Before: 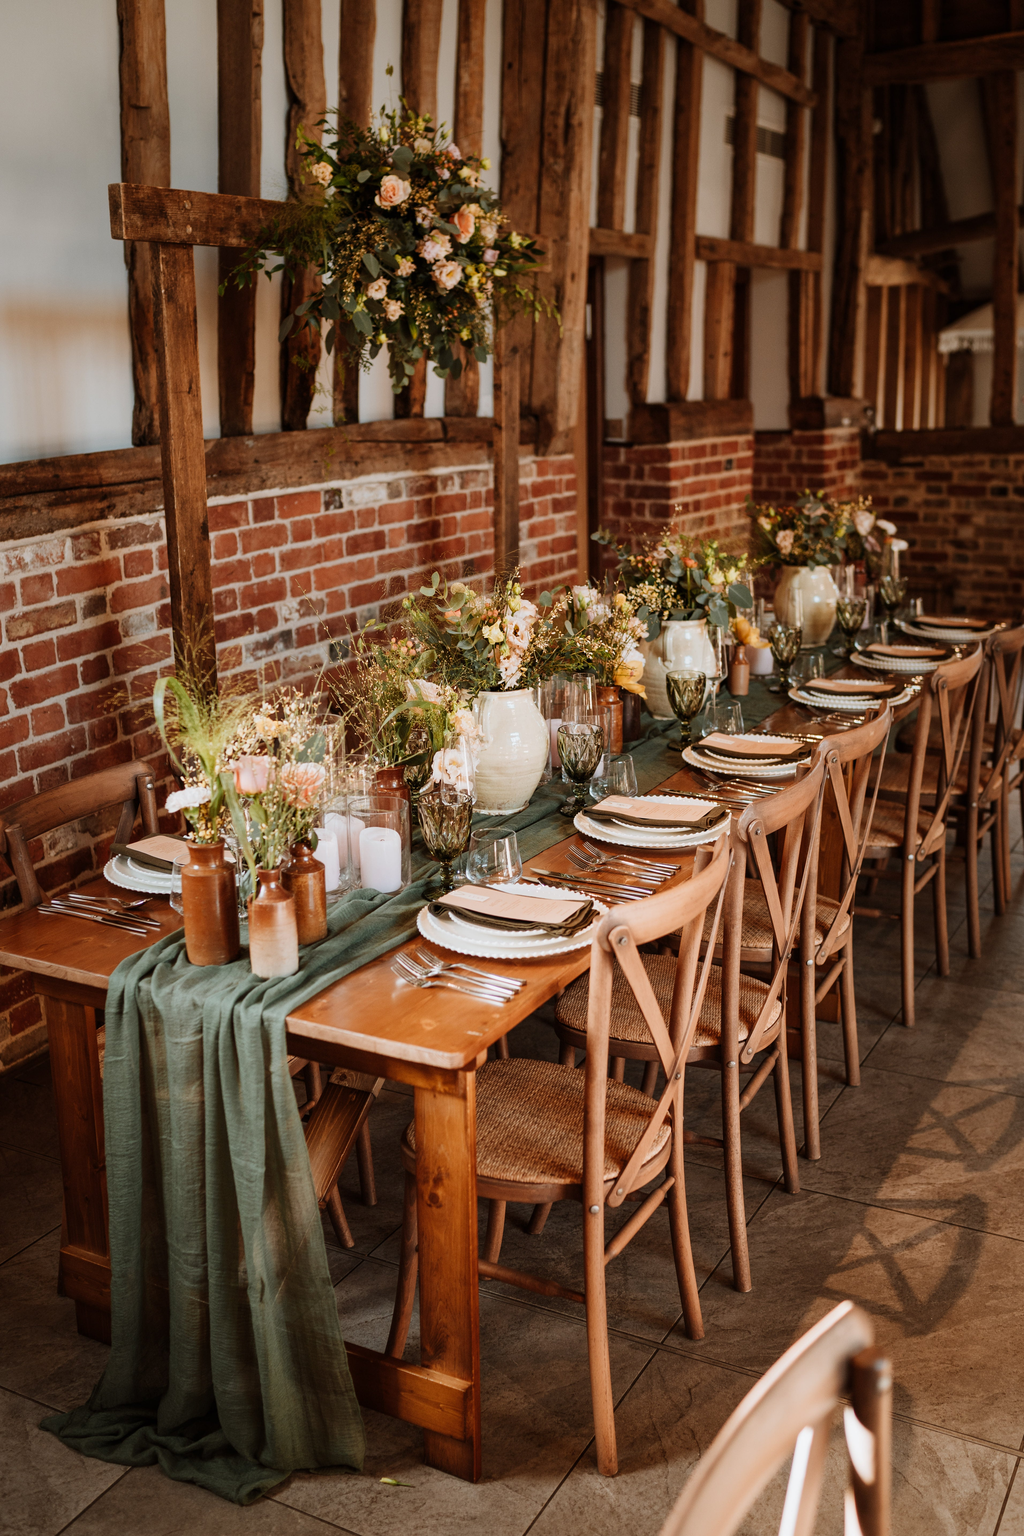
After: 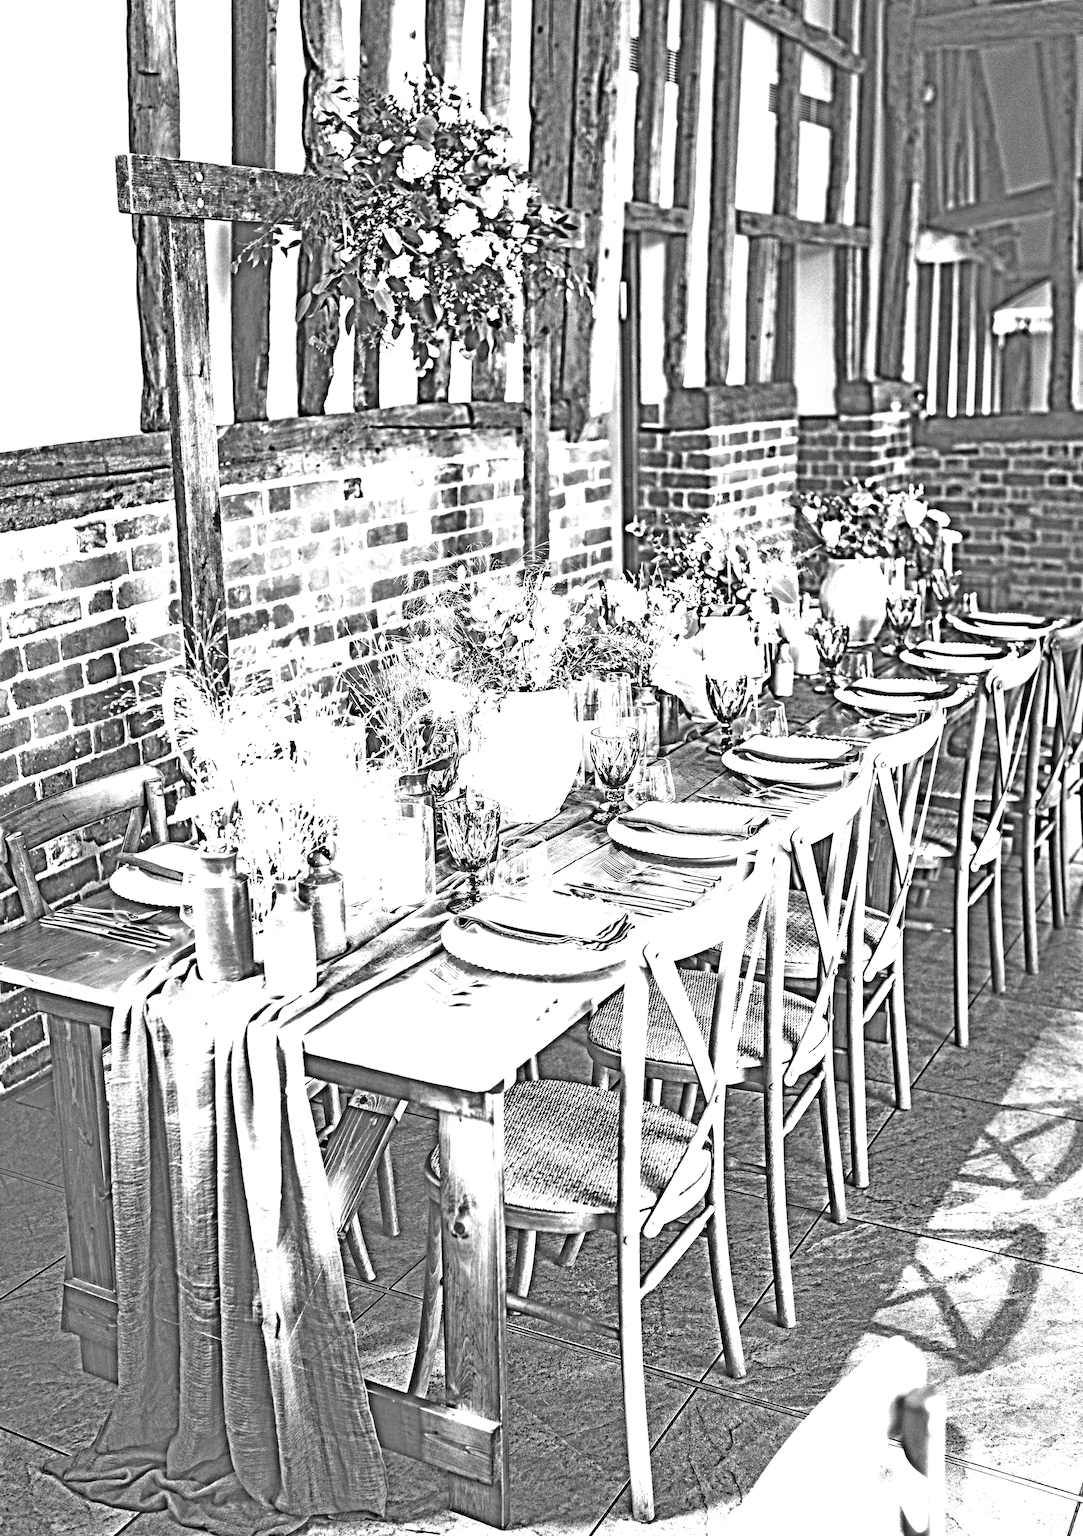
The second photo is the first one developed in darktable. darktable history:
crop and rotate: top 2.479%, bottom 3.018%
exposure: black level correction 0, exposure 4 EV, compensate exposure bias true, compensate highlight preservation false
highpass: sharpness 49.79%, contrast boost 49.79%
white balance: red 0.871, blue 1.249
